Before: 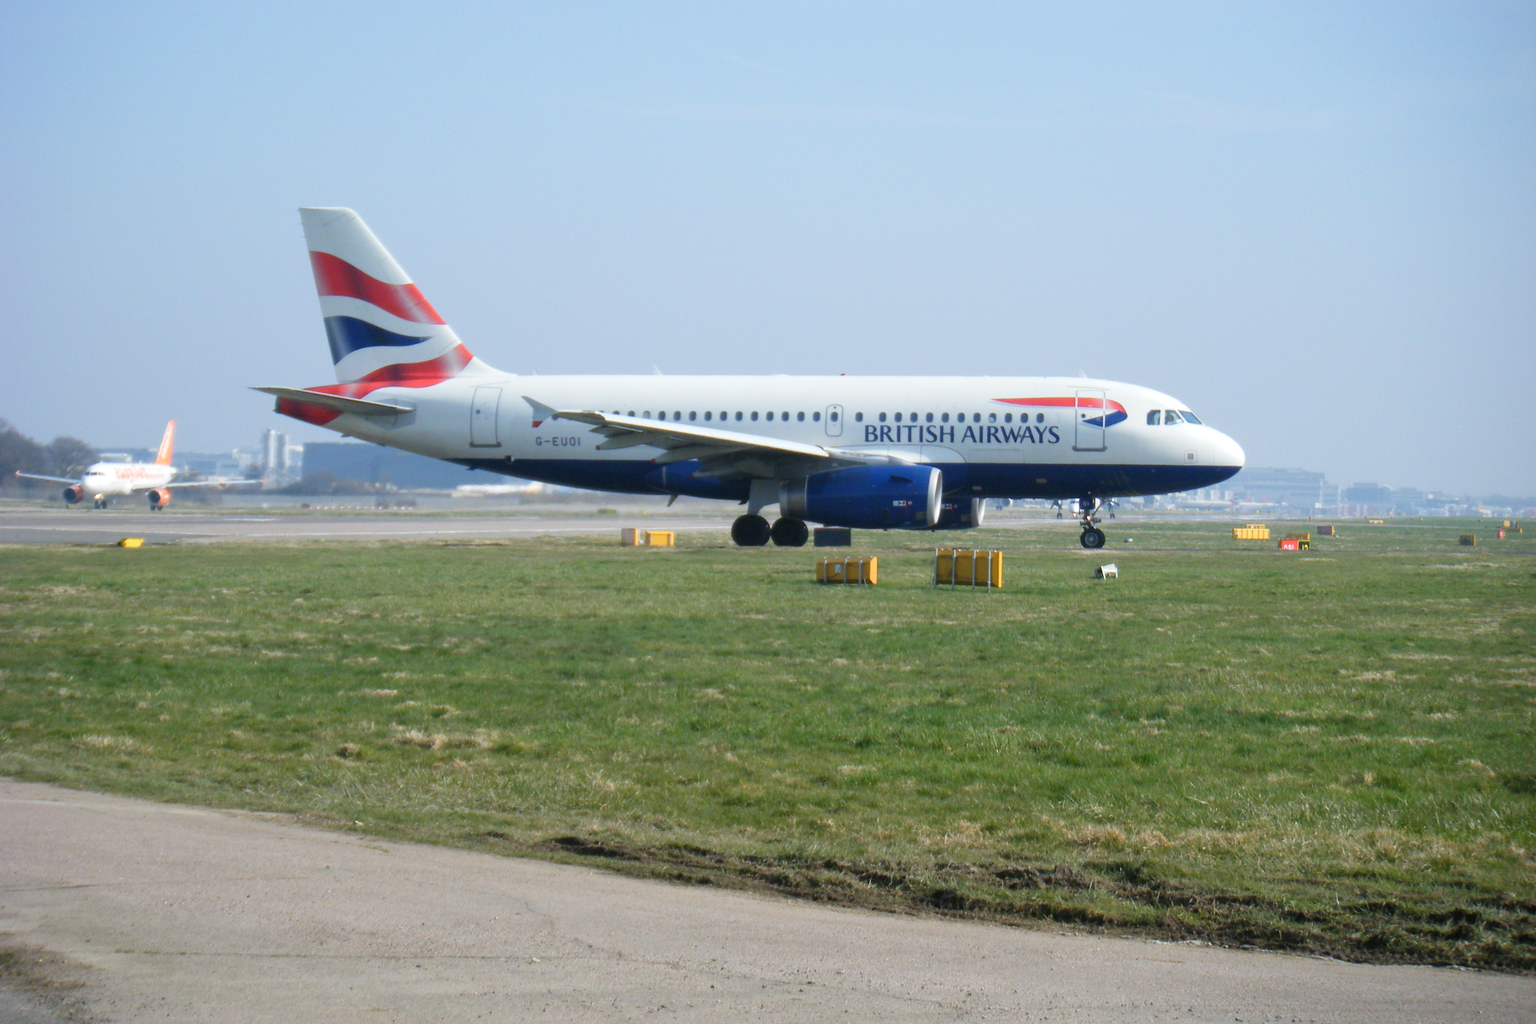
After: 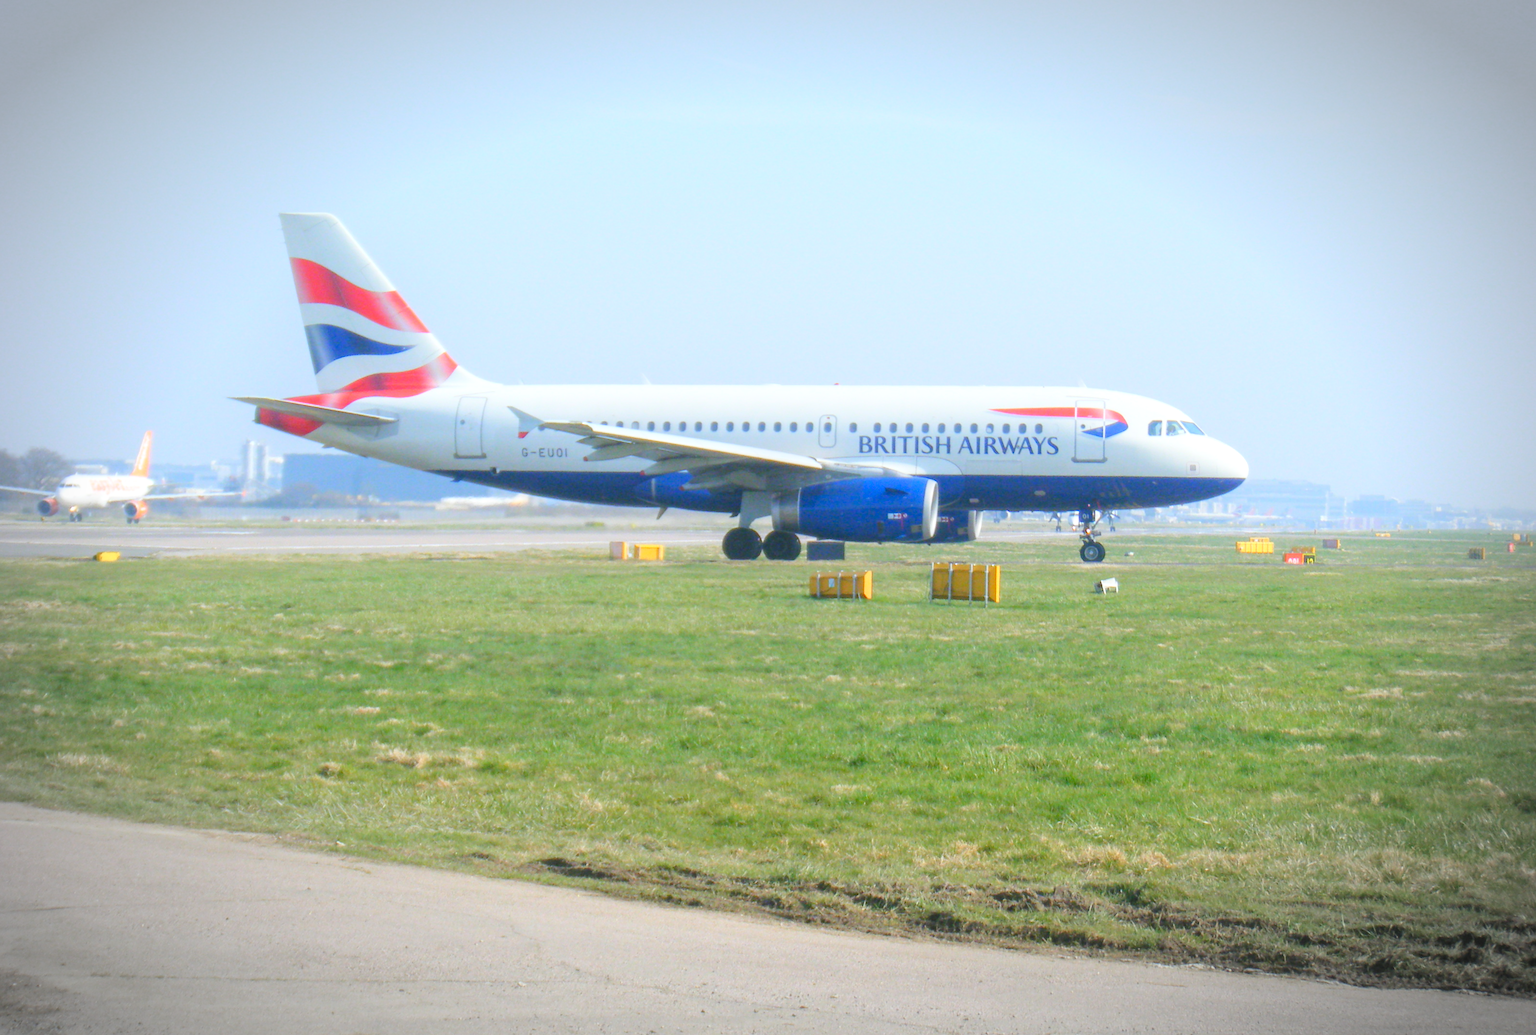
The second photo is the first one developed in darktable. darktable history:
contrast brightness saturation: contrast -0.1, brightness 0.05, saturation 0.08
crop and rotate: left 1.774%, right 0.633%, bottom 1.28%
vignetting: fall-off start 79.43%, saturation -0.649, width/height ratio 1.327, unbound false
shadows and highlights: shadows -70, highlights 35, soften with gaussian
local contrast: on, module defaults
levels: levels [0, 0.397, 0.955]
